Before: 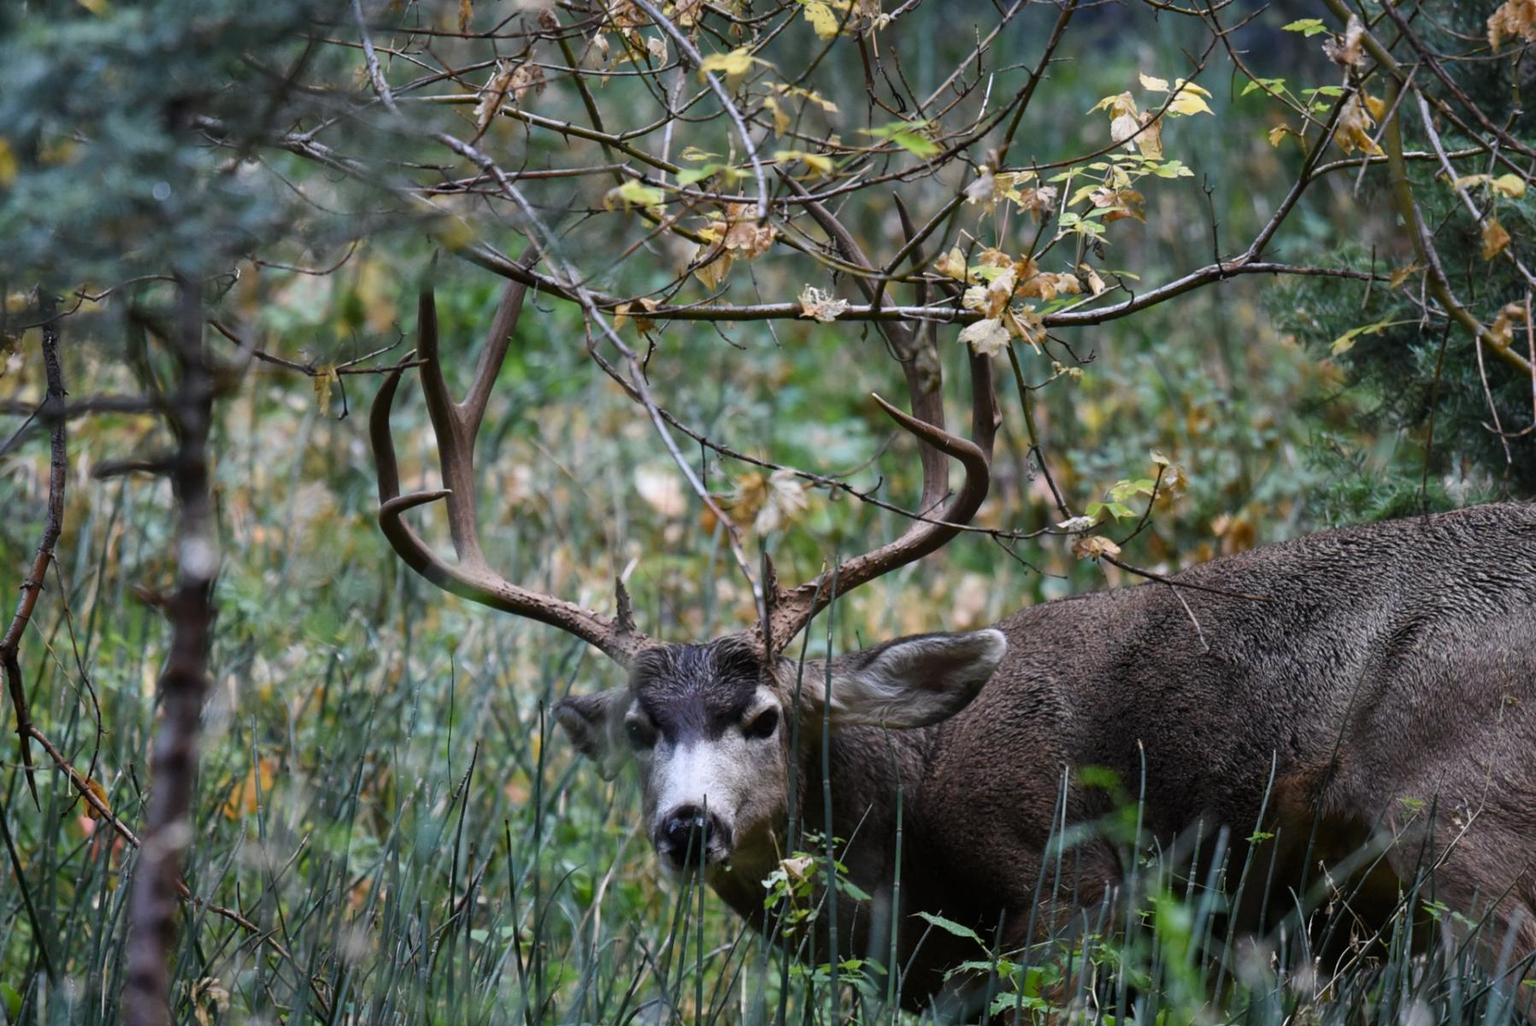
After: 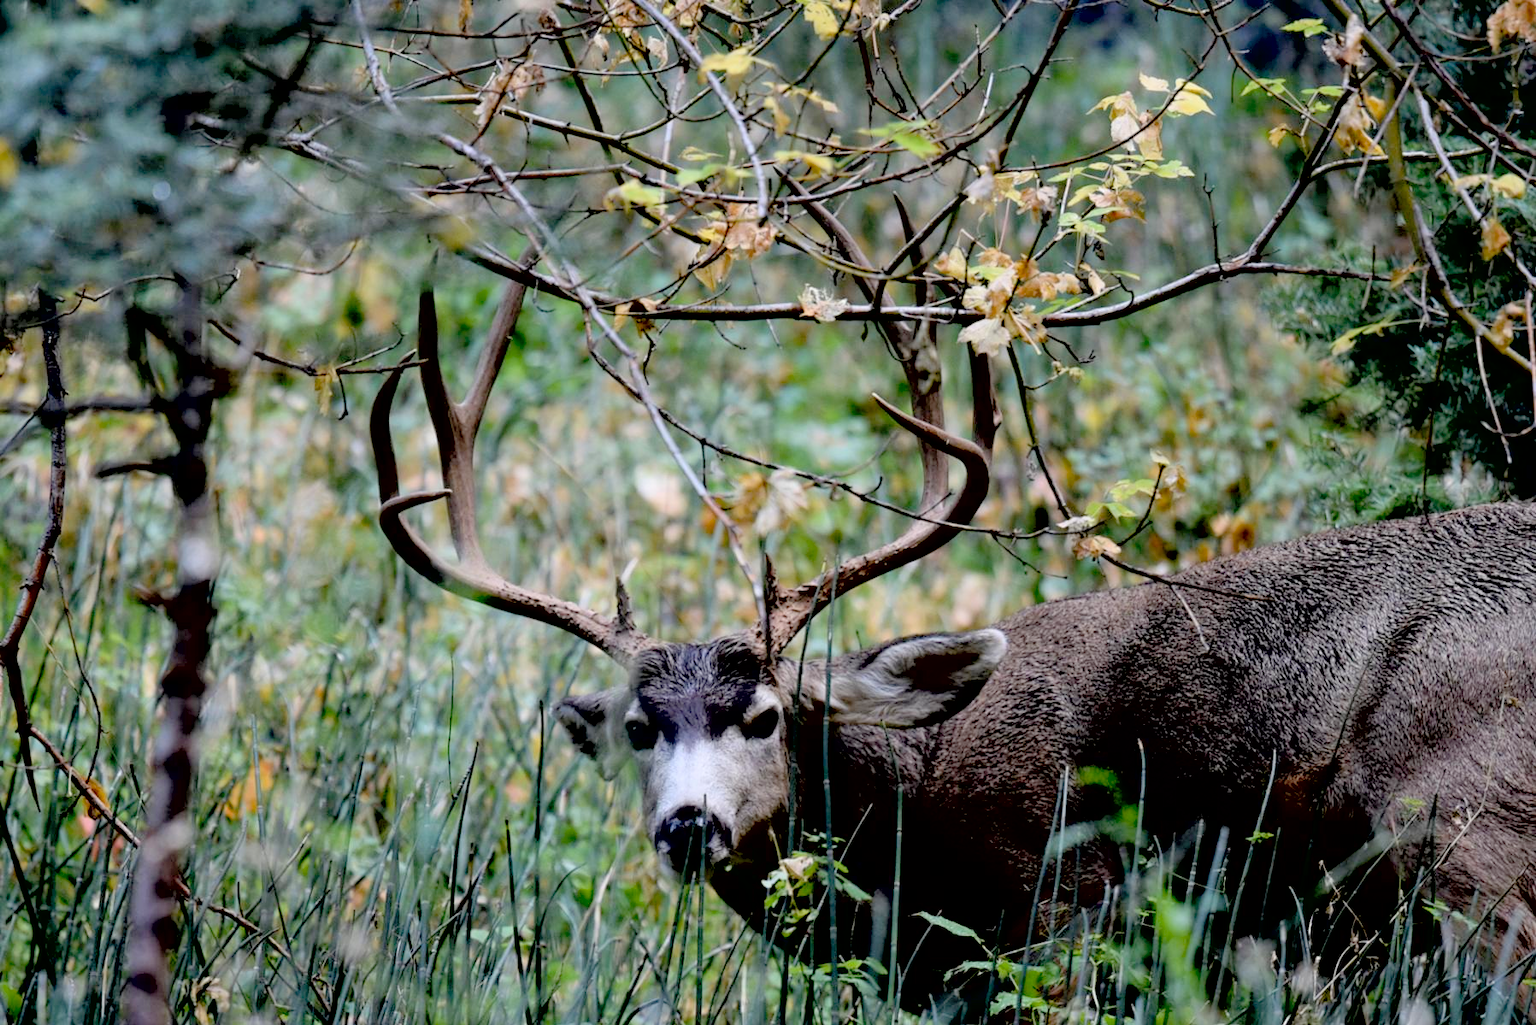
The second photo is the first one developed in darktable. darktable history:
exposure: black level correction 0.028, exposure -0.081 EV, compensate exposure bias true, compensate highlight preservation false
contrast brightness saturation: brightness 0.287
